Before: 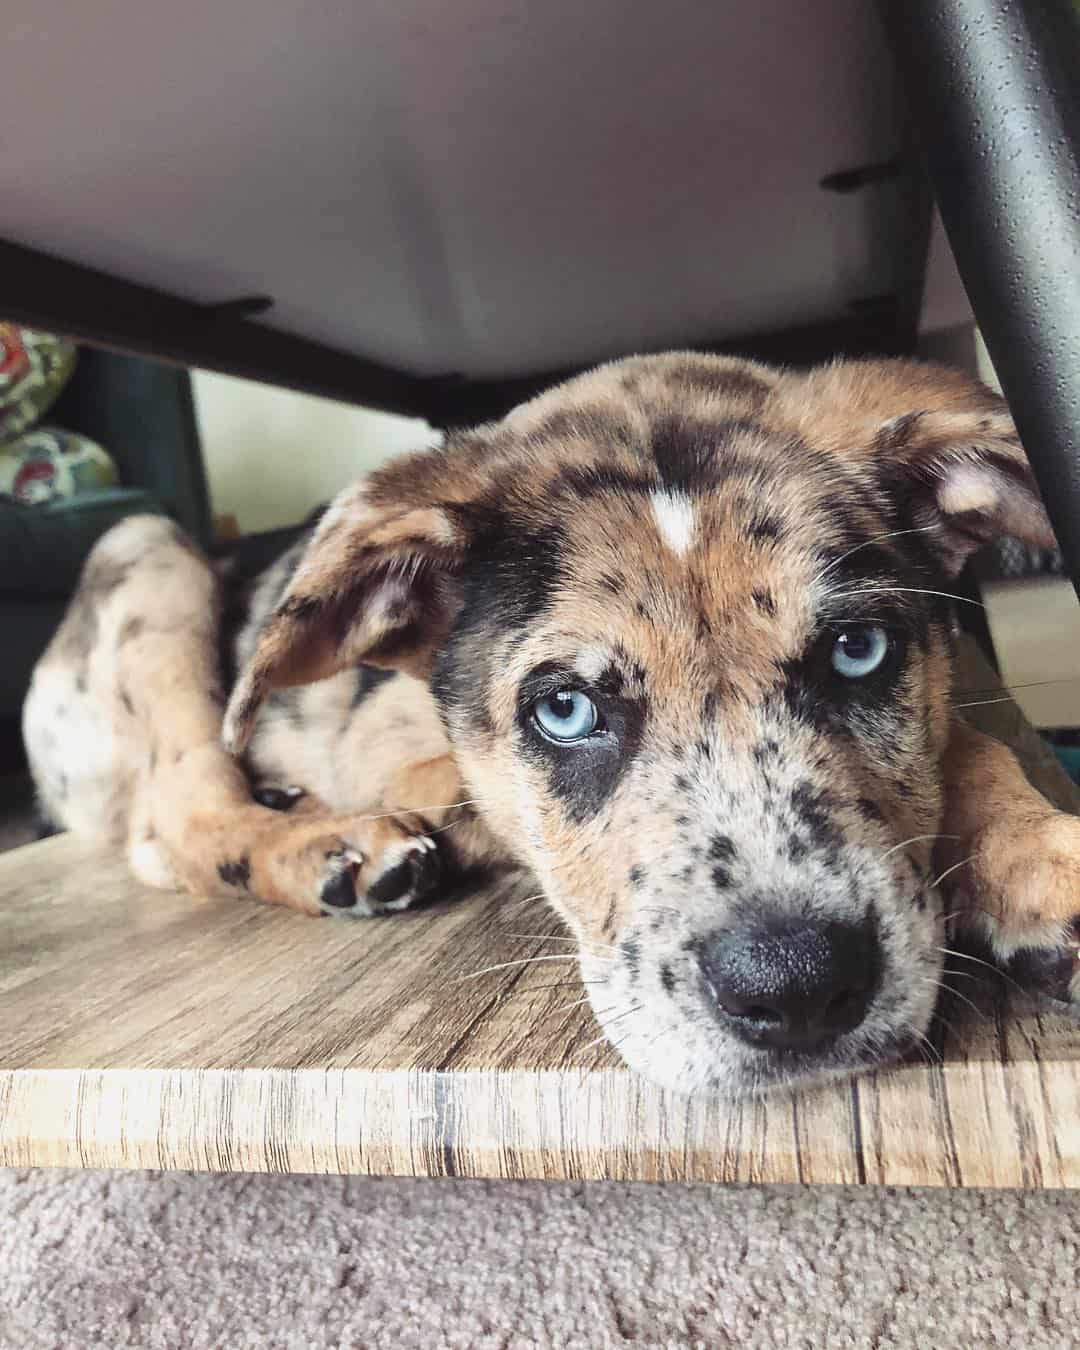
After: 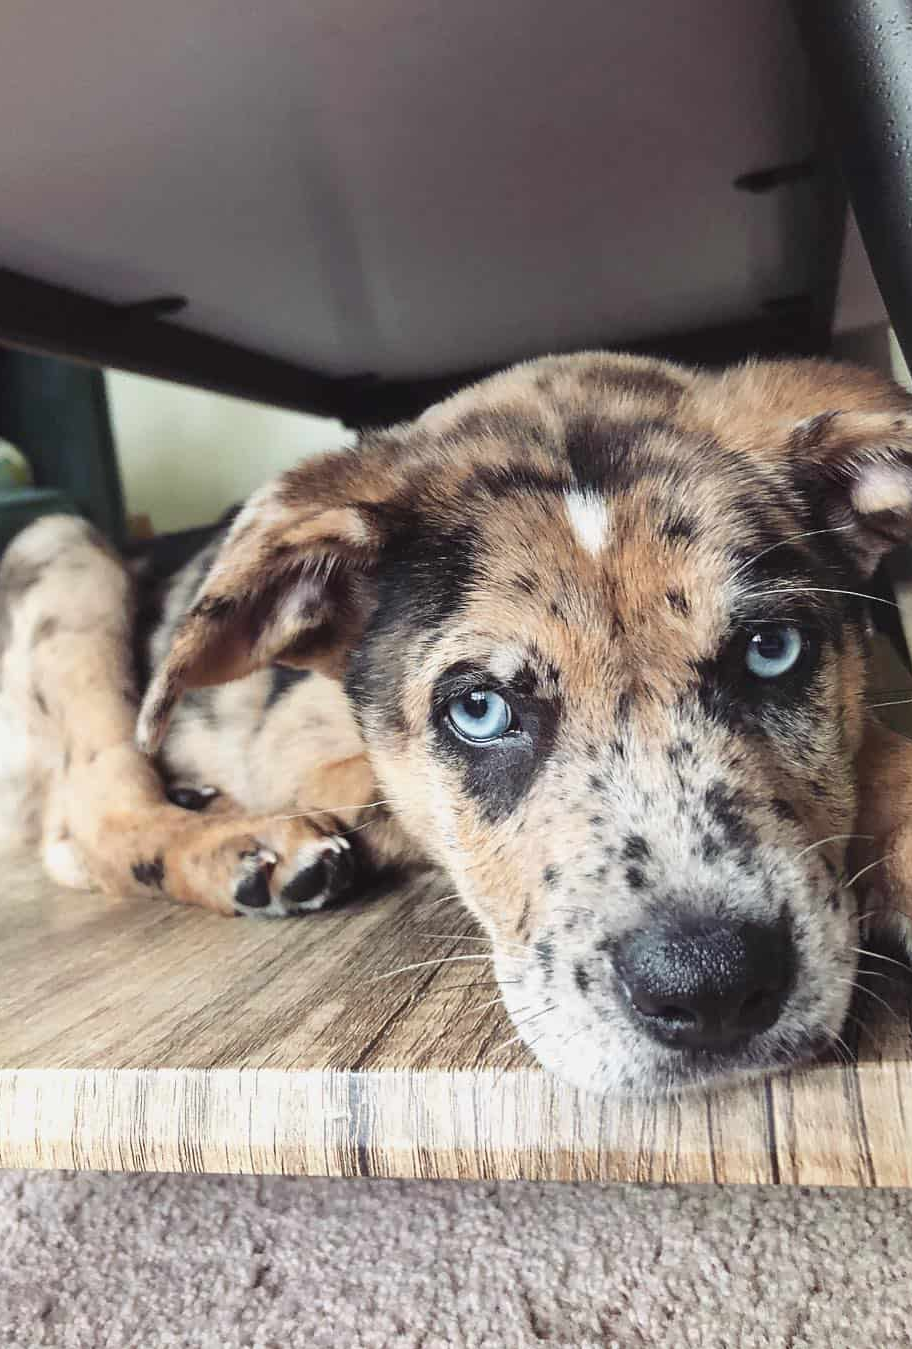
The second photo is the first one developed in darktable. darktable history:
crop: left 8.047%, right 7.501%
